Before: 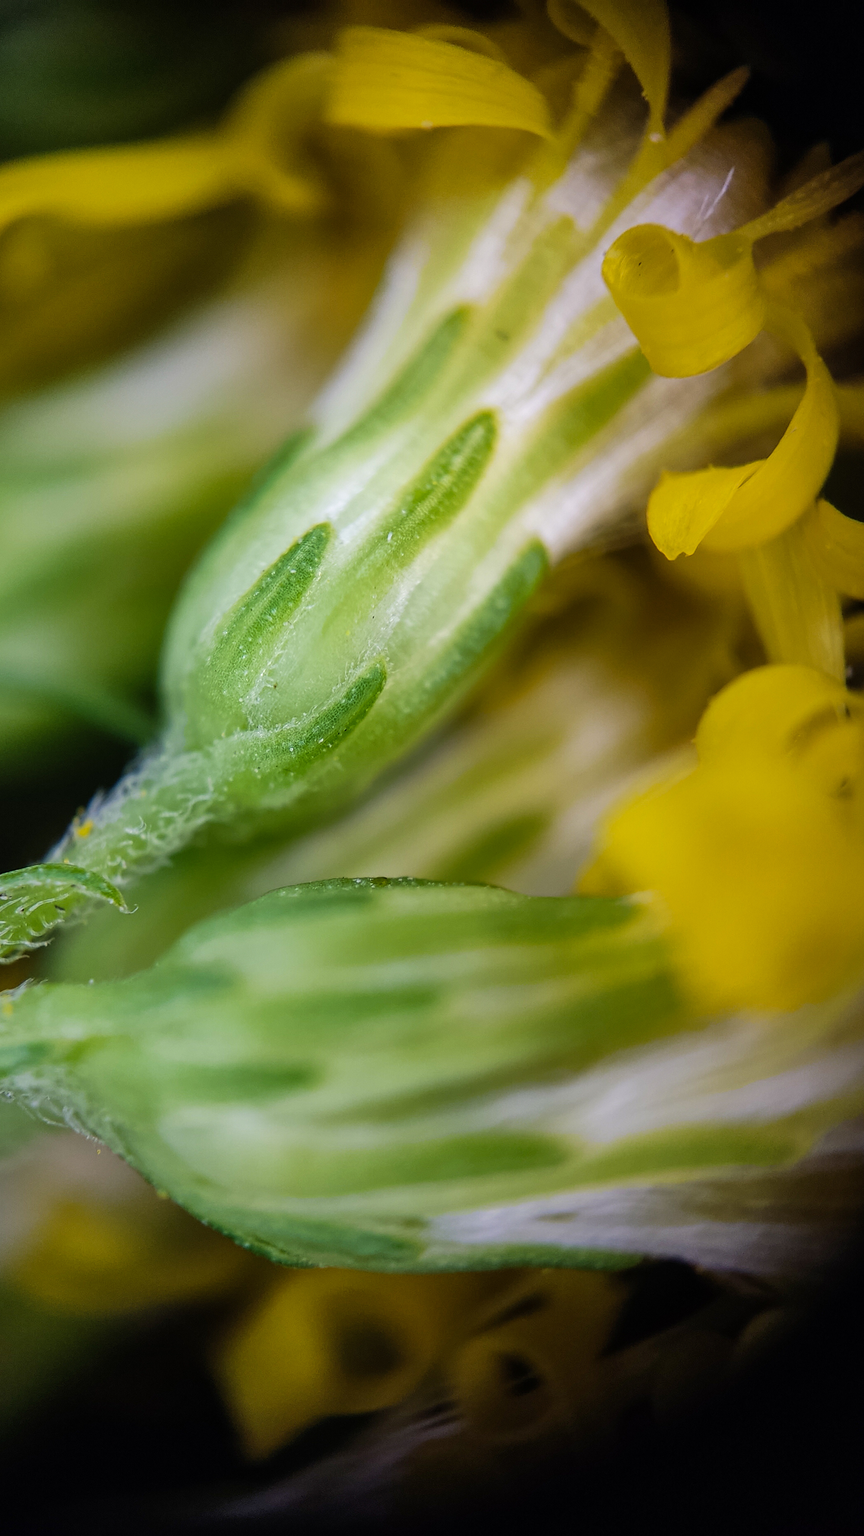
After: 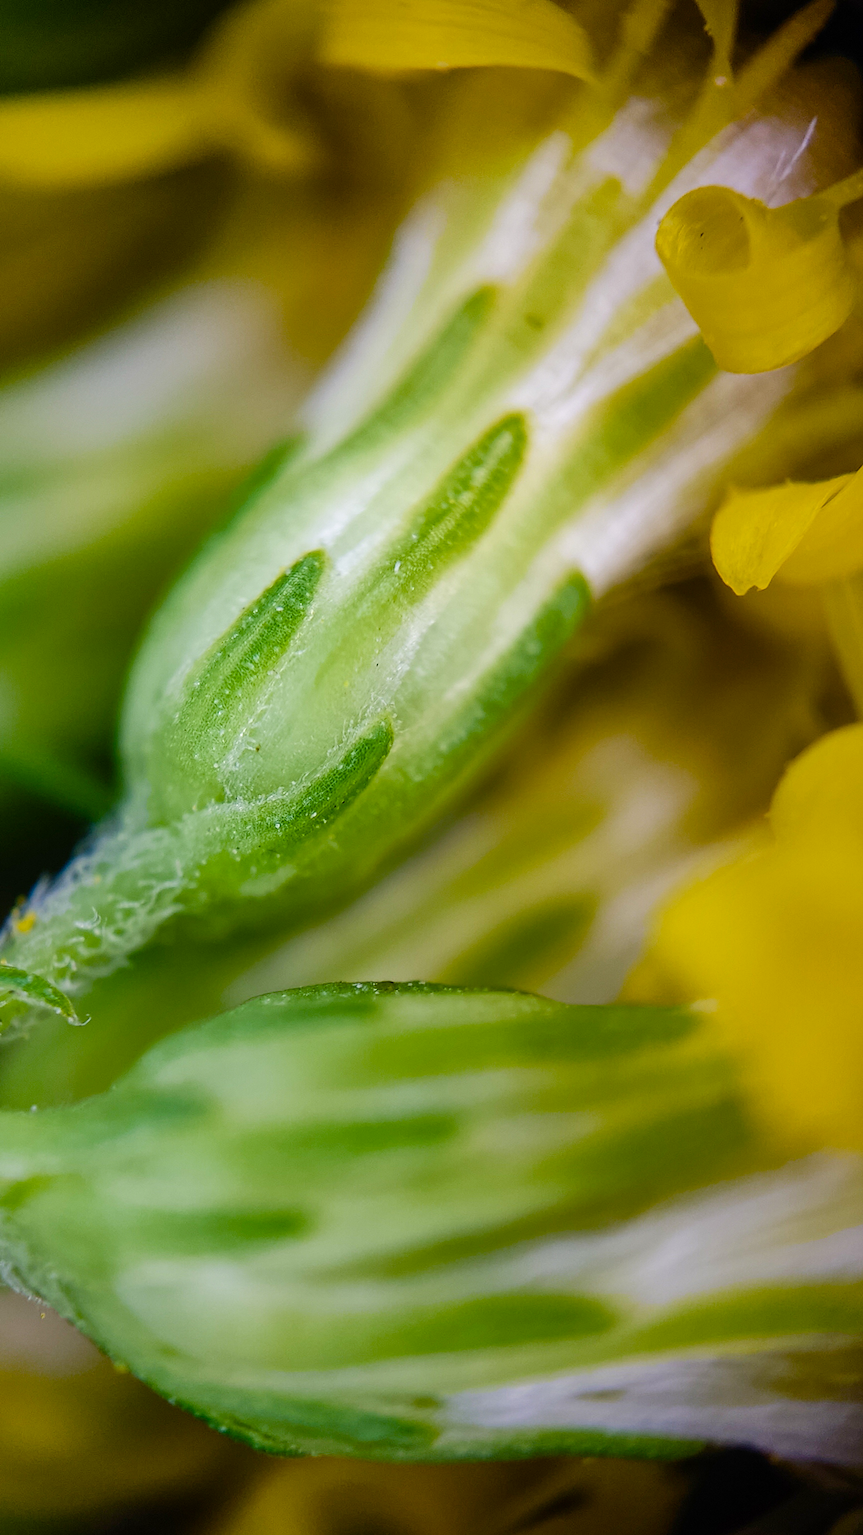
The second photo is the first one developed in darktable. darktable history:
color balance rgb: perceptual saturation grading › global saturation 20%, perceptual saturation grading › highlights -25.267%, perceptual saturation grading › shadows 49.22%
crop and rotate: left 7.418%, top 4.645%, right 10.536%, bottom 13.192%
